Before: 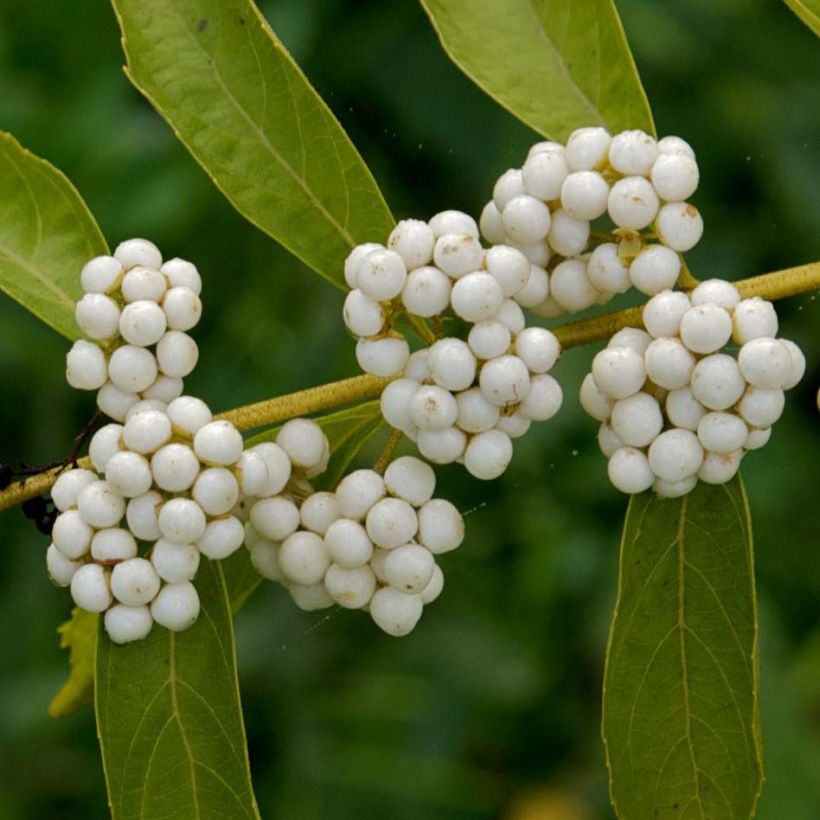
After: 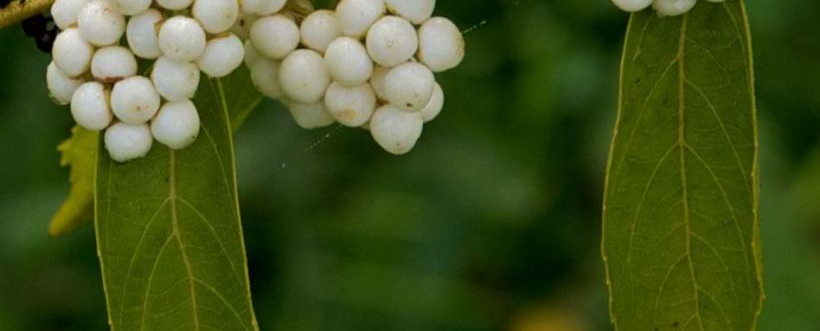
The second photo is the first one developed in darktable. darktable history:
crop and rotate: top 59.009%, bottom 0.609%
velvia: on, module defaults
